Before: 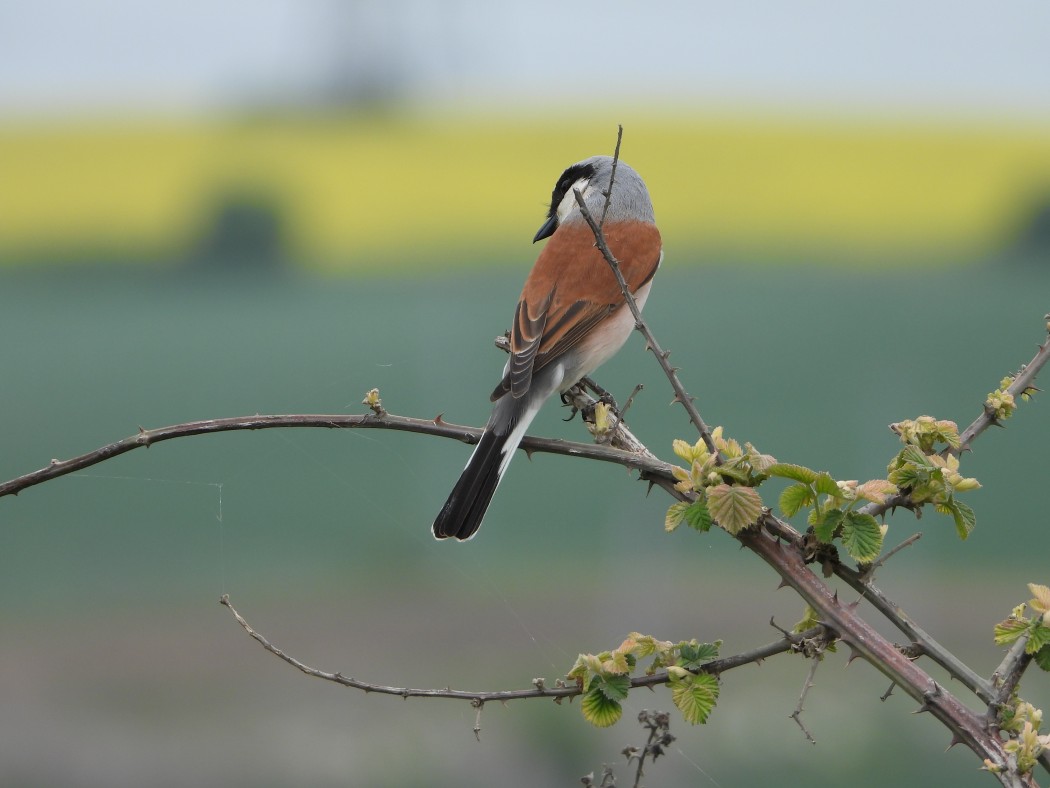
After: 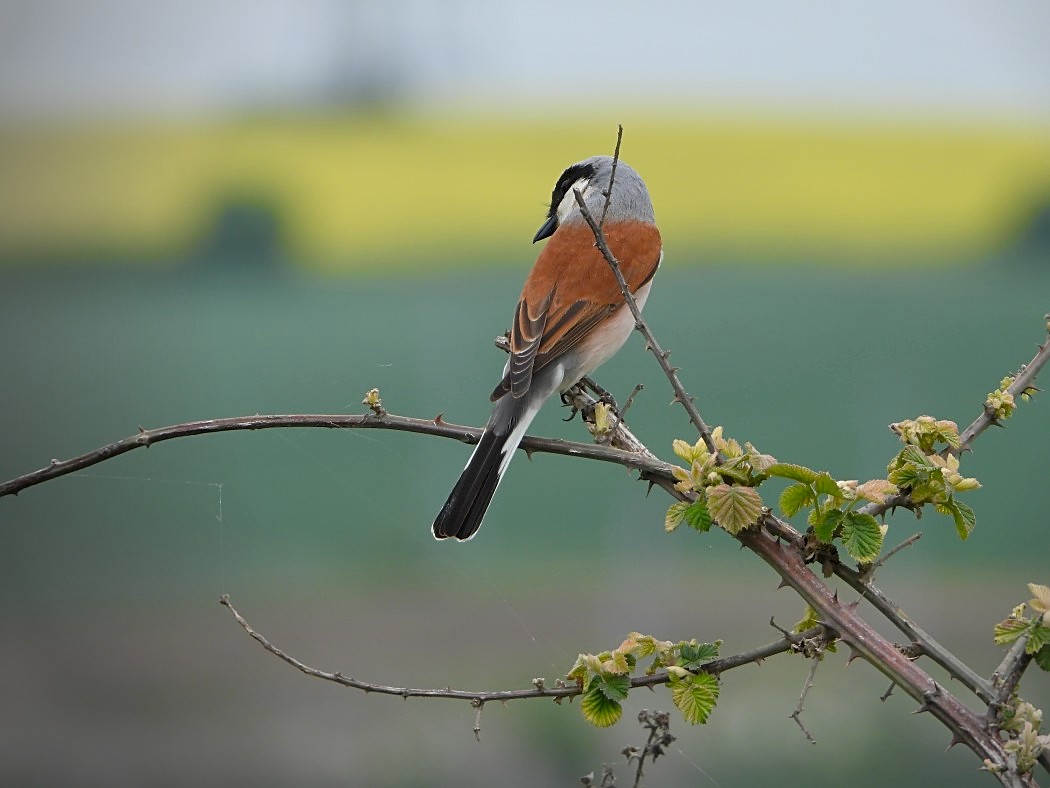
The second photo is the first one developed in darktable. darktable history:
sharpen: on, module defaults
color balance rgb: perceptual saturation grading › global saturation 20%, perceptual saturation grading › highlights -24.977%, perceptual saturation grading › shadows 25.975%
vignetting: center (0.217, -0.23)
